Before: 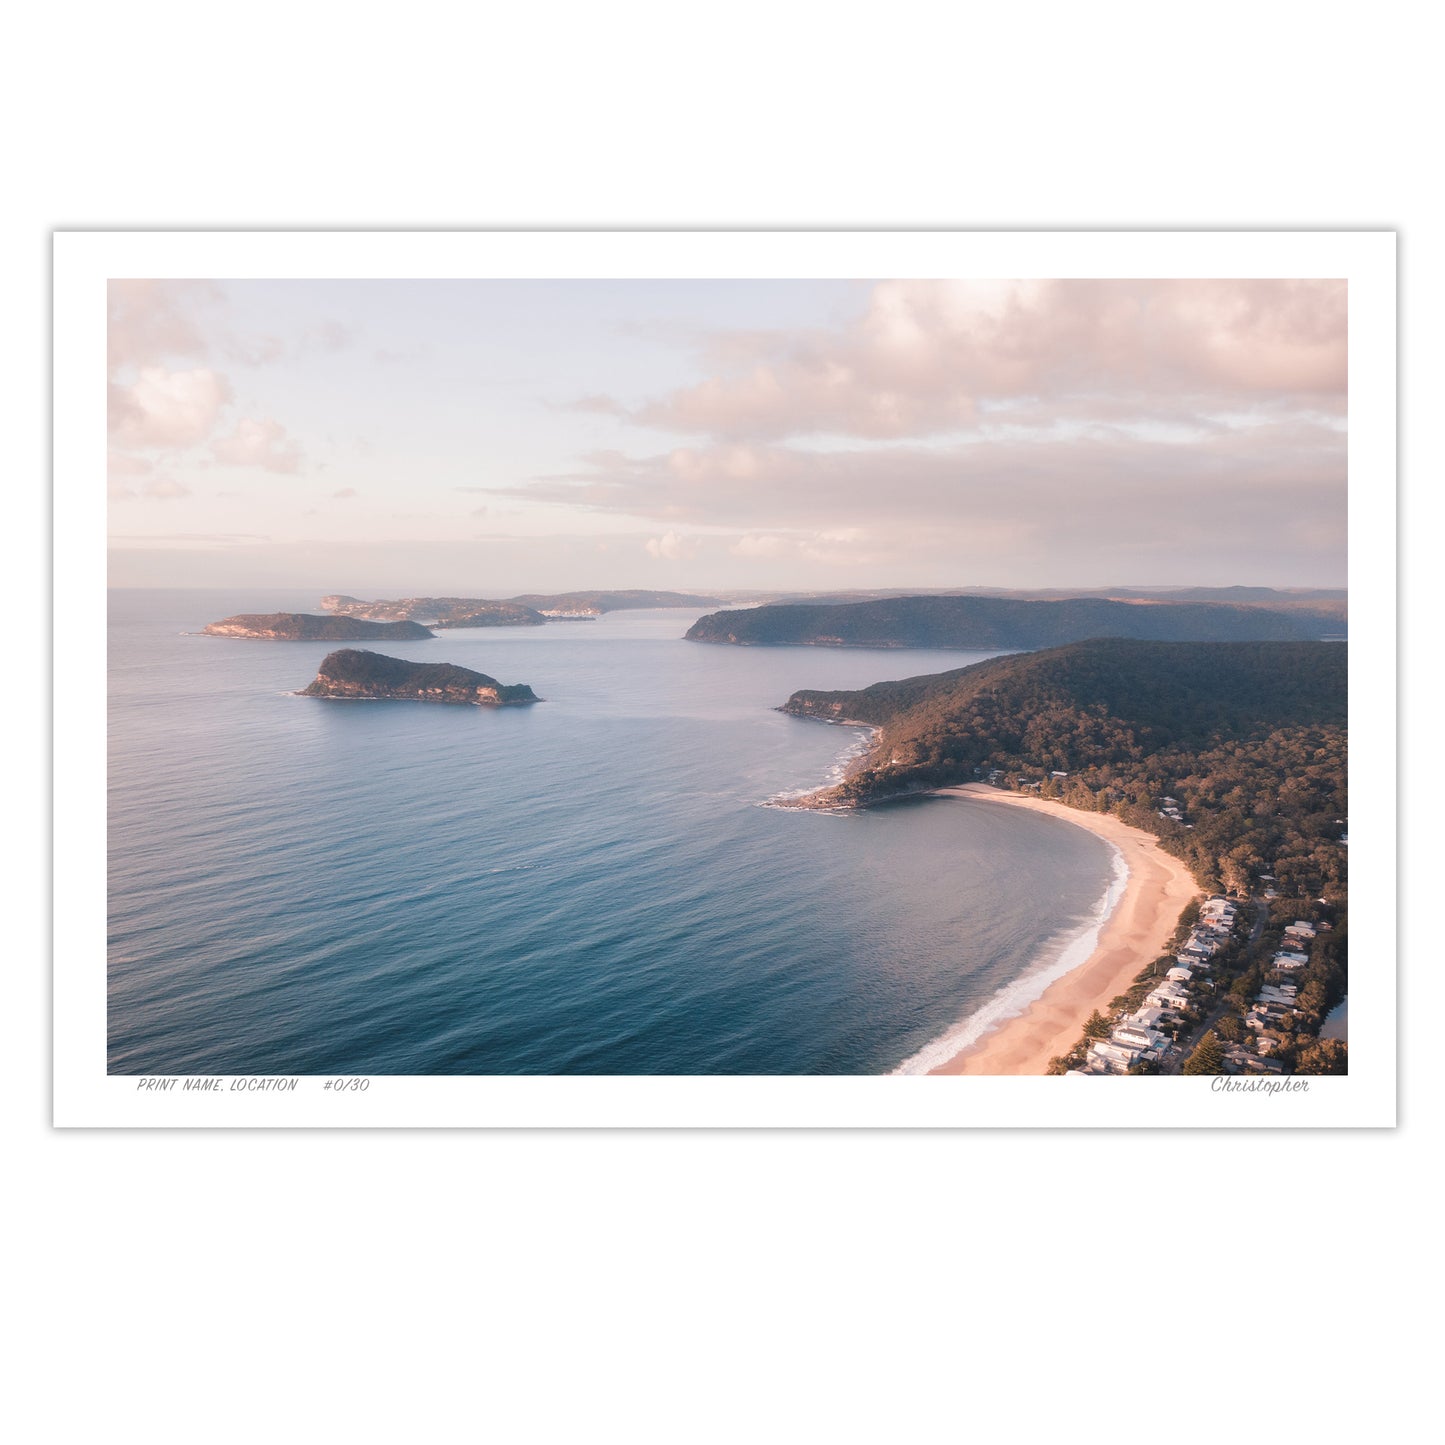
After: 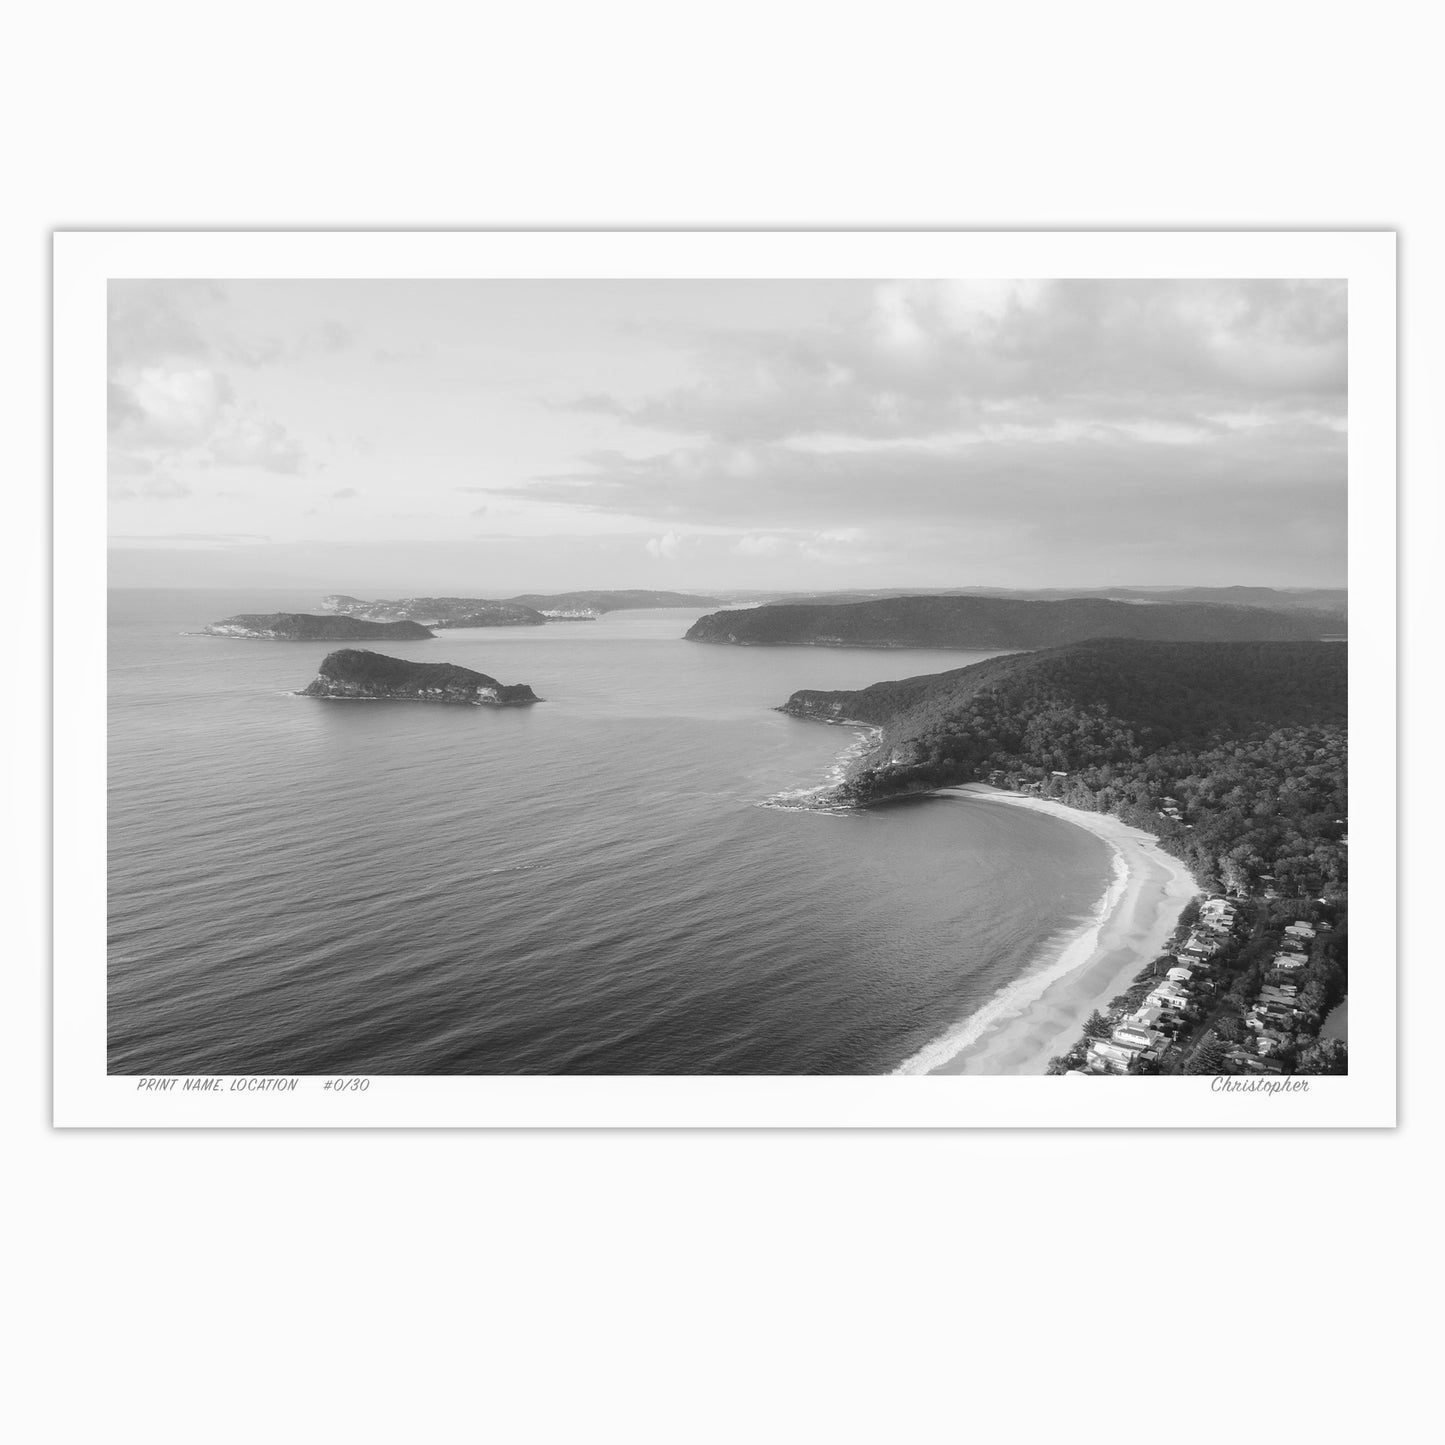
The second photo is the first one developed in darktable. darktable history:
contrast equalizer: octaves 7, y [[0.6 ×6], [0.55 ×6], [0 ×6], [0 ×6], [0 ×6]], mix 0.15
monochrome: a -6.99, b 35.61, size 1.4
